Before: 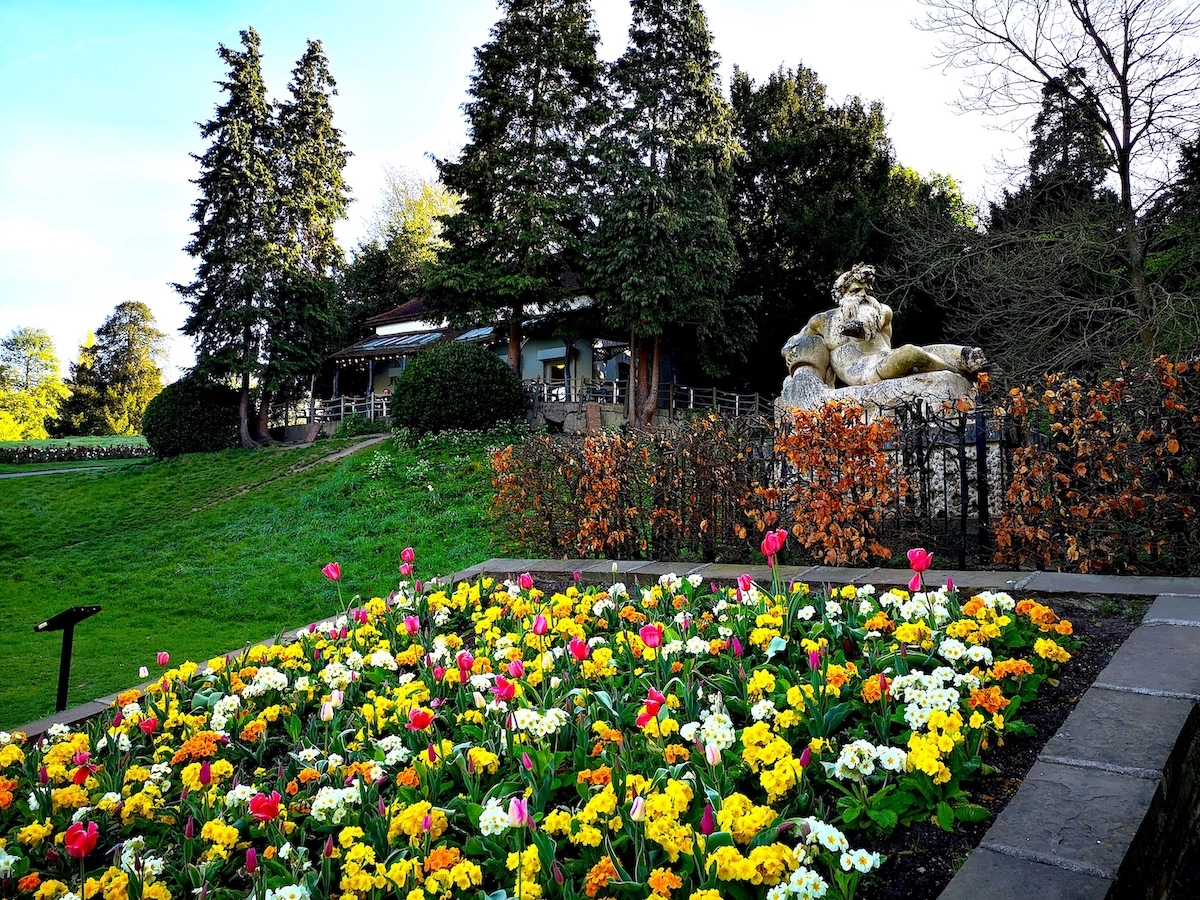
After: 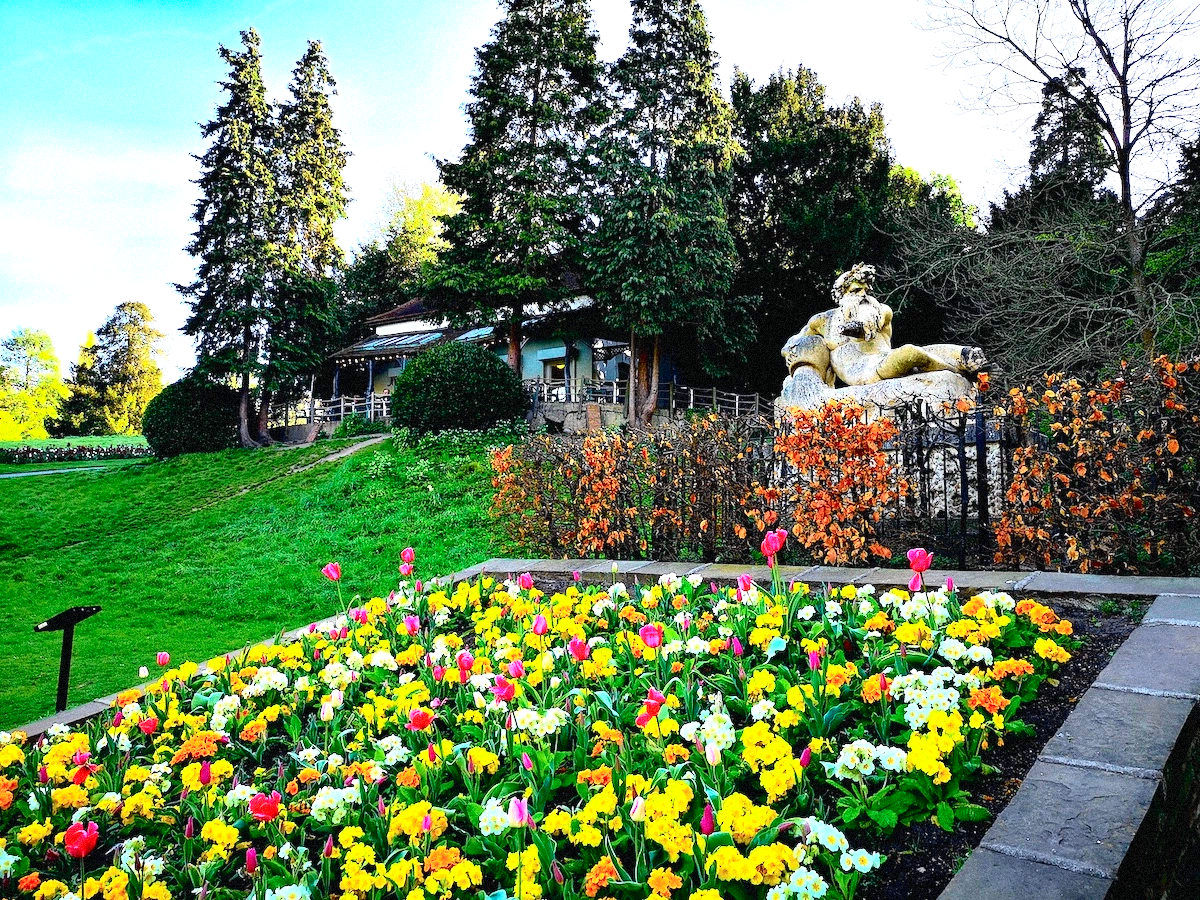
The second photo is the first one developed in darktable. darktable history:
grain: mid-tones bias 0%
tone curve: curves: ch0 [(0, 0.022) (0.114, 0.088) (0.282, 0.316) (0.446, 0.511) (0.613, 0.693) (0.786, 0.843) (0.999, 0.949)]; ch1 [(0, 0) (0.395, 0.343) (0.463, 0.427) (0.486, 0.474) (0.503, 0.5) (0.535, 0.522) (0.555, 0.546) (0.594, 0.614) (0.755, 0.793) (1, 1)]; ch2 [(0, 0) (0.369, 0.388) (0.449, 0.431) (0.501, 0.5) (0.528, 0.517) (0.561, 0.598) (0.697, 0.721) (1, 1)], color space Lab, independent channels, preserve colors none
exposure: exposure 0.766 EV, compensate highlight preservation false
